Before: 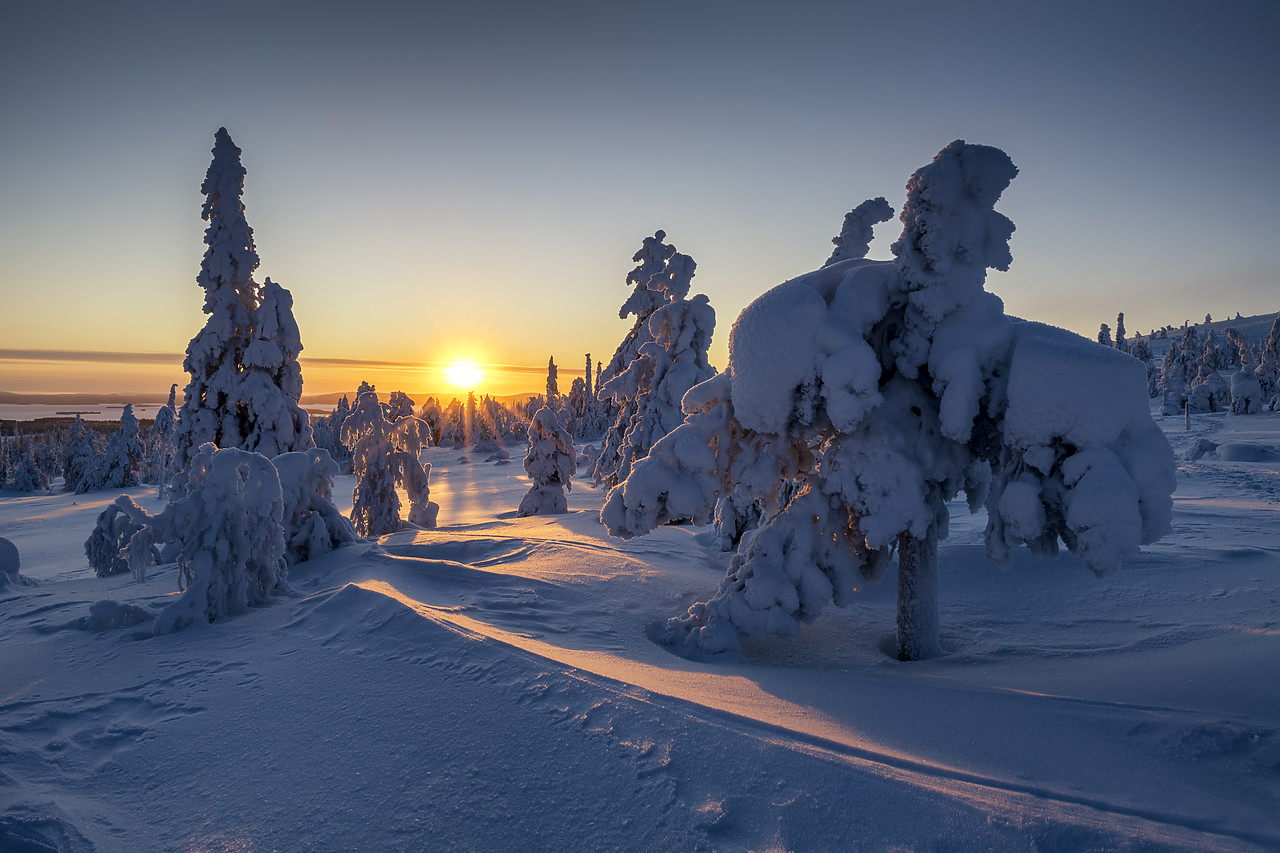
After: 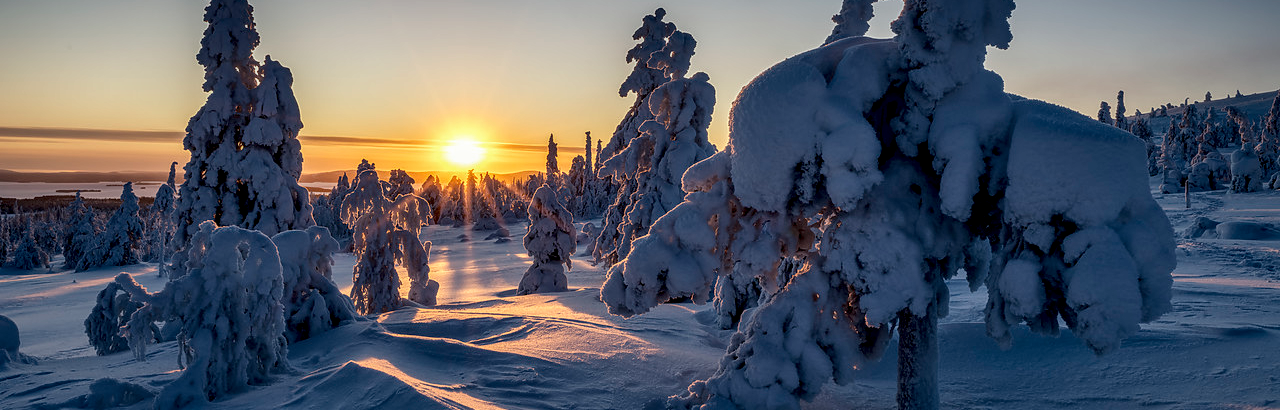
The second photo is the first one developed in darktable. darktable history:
crop and rotate: top 26.232%, bottom 25.689%
local contrast: detail 160%
tone equalizer: -8 EV 0.223 EV, -7 EV 0.451 EV, -6 EV 0.415 EV, -5 EV 0.227 EV, -3 EV -0.249 EV, -2 EV -0.409 EV, -1 EV -0.424 EV, +0 EV -0.27 EV
